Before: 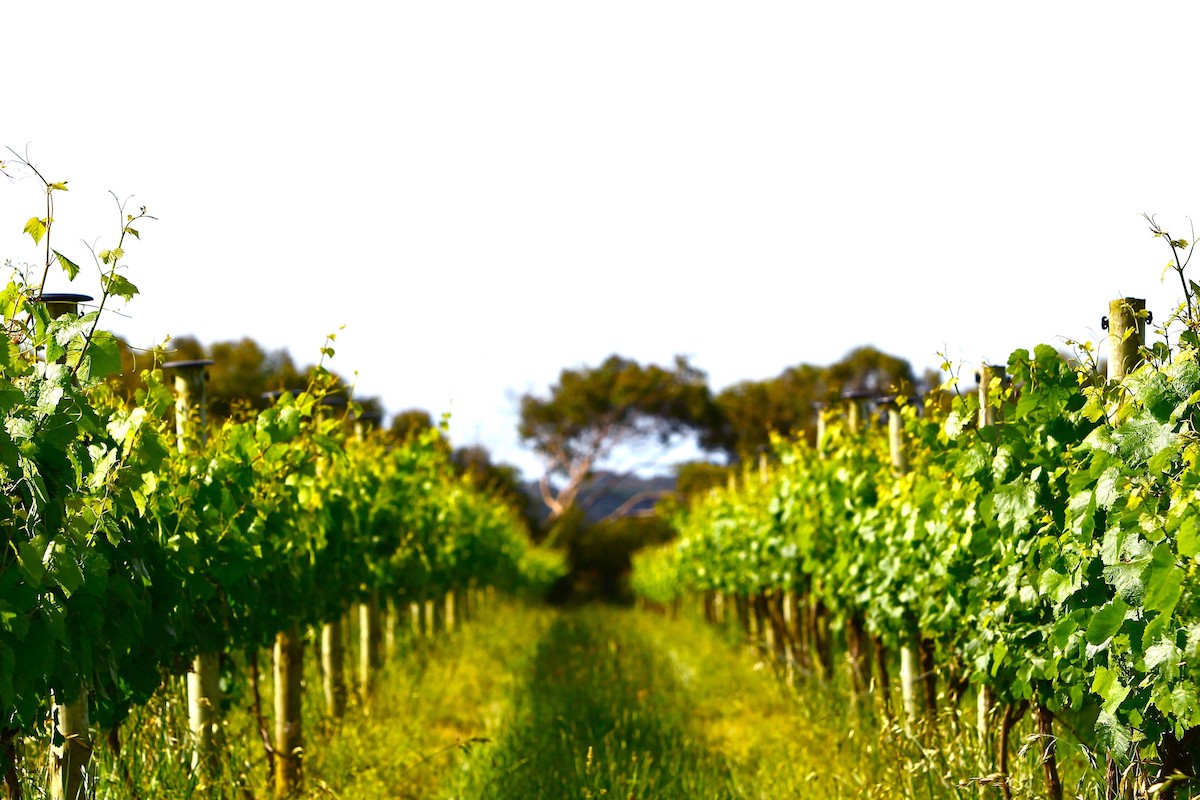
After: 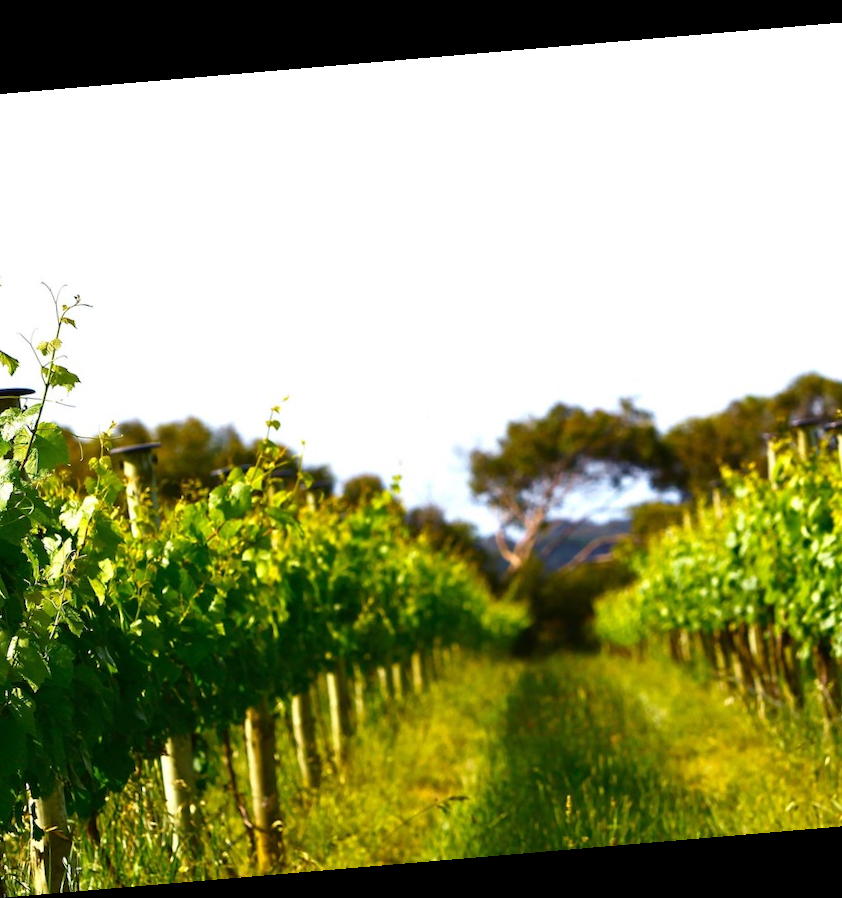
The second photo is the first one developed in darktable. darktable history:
rotate and perspective: rotation -4.86°, automatic cropping off
velvia: on, module defaults
crop and rotate: left 6.617%, right 26.717%
